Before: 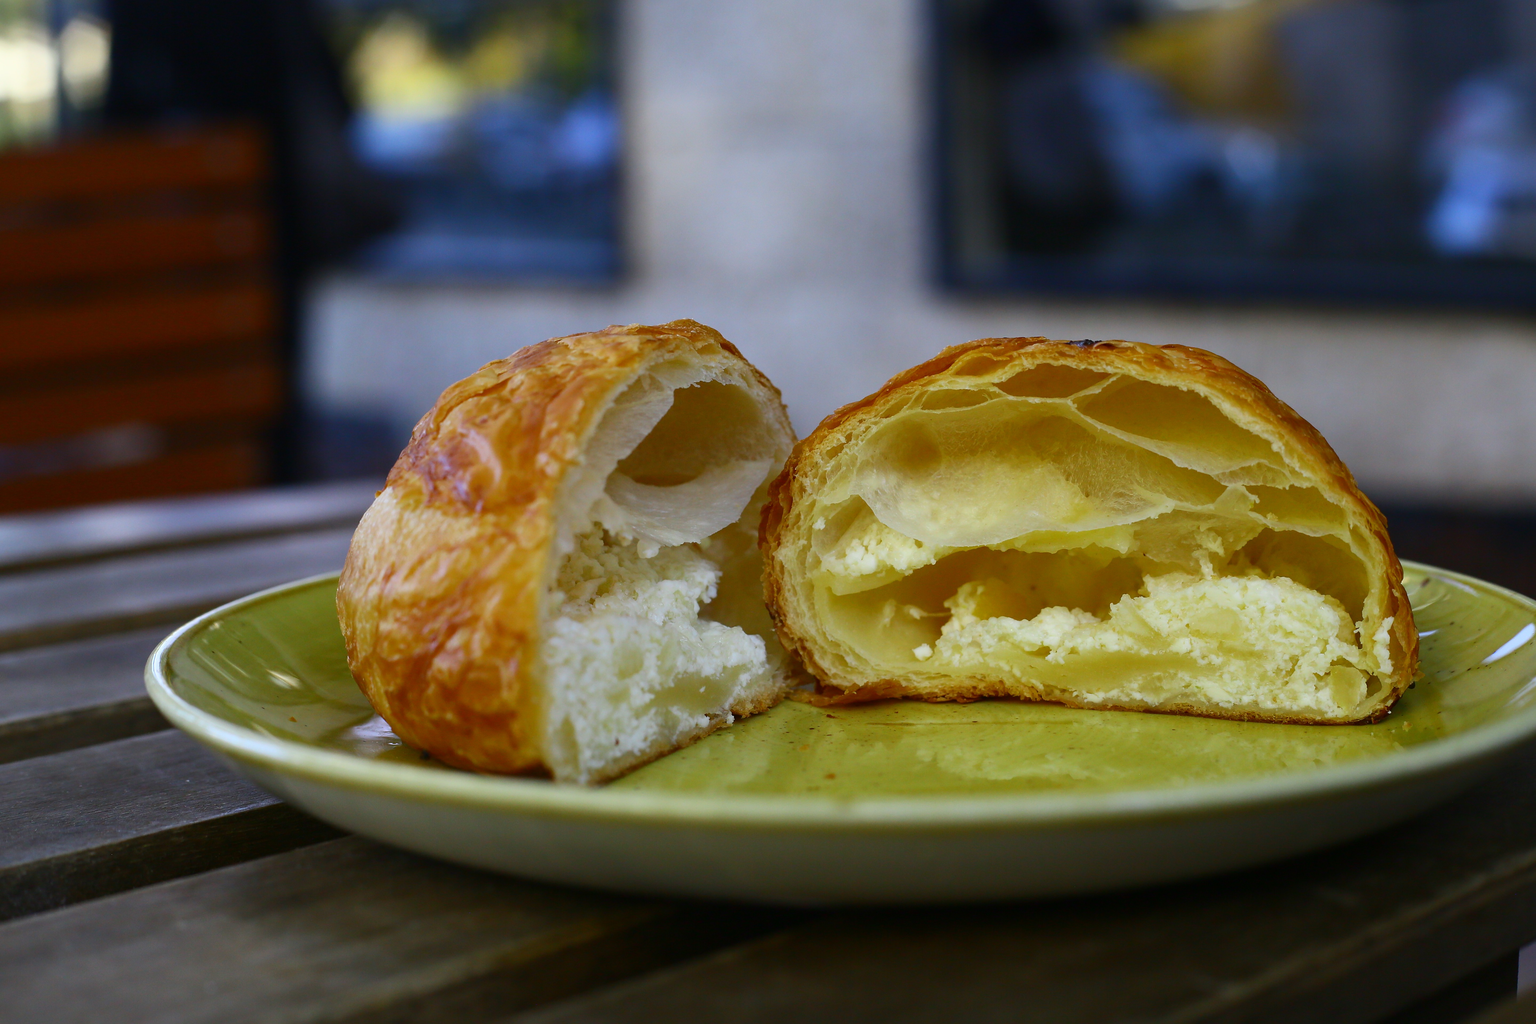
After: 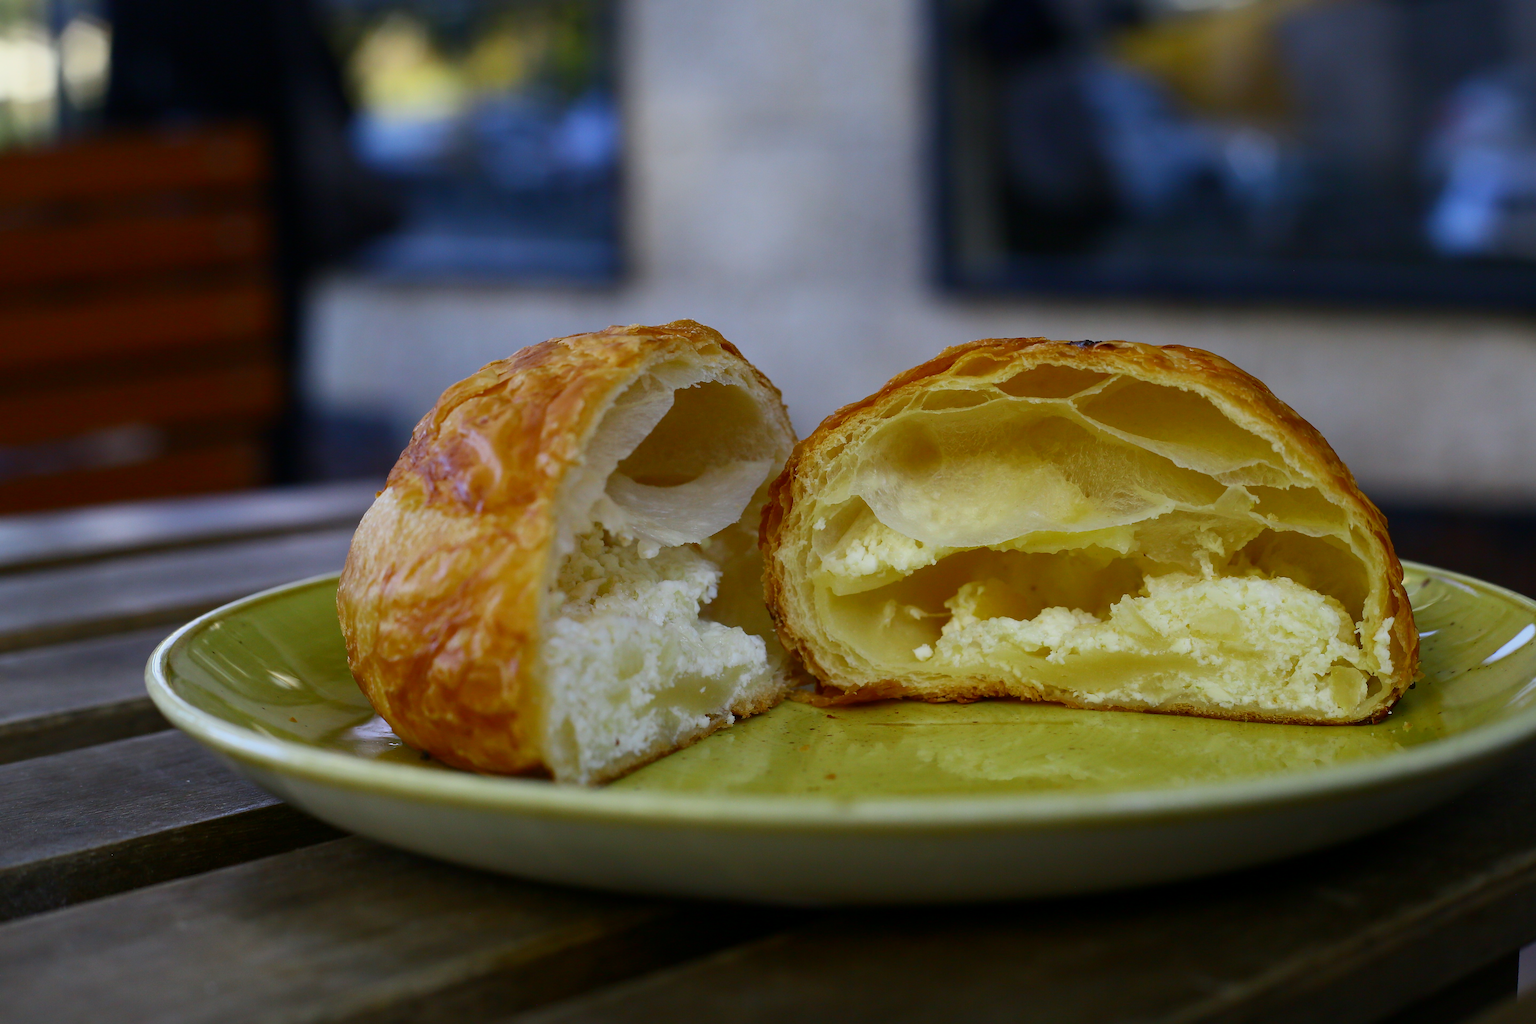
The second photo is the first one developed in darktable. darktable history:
exposure: black level correction 0.001, exposure -0.199 EV, compensate highlight preservation false
